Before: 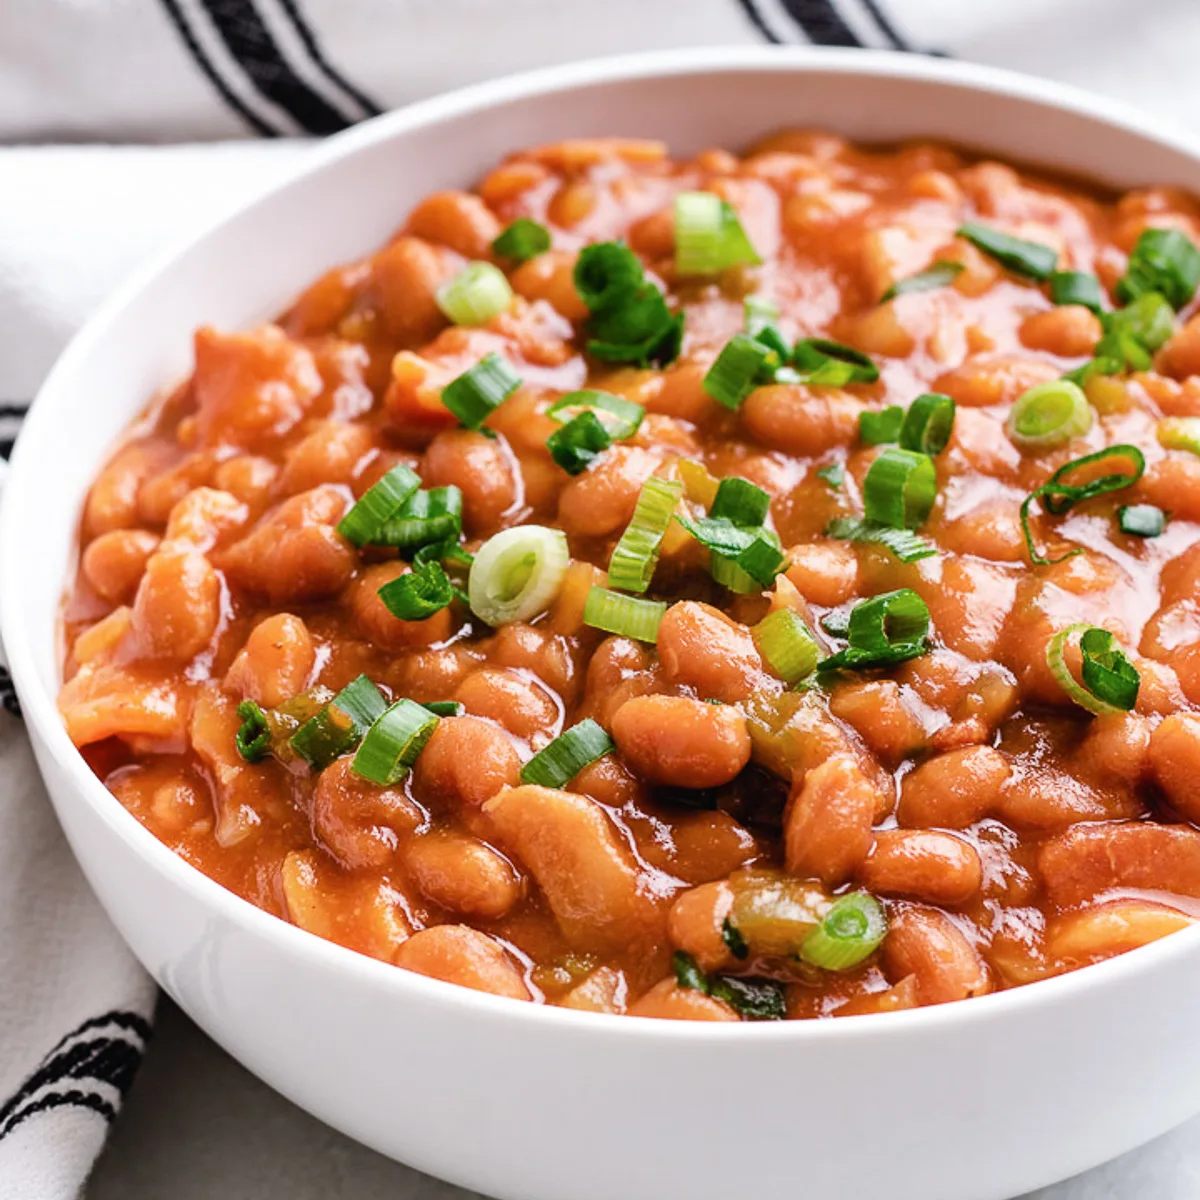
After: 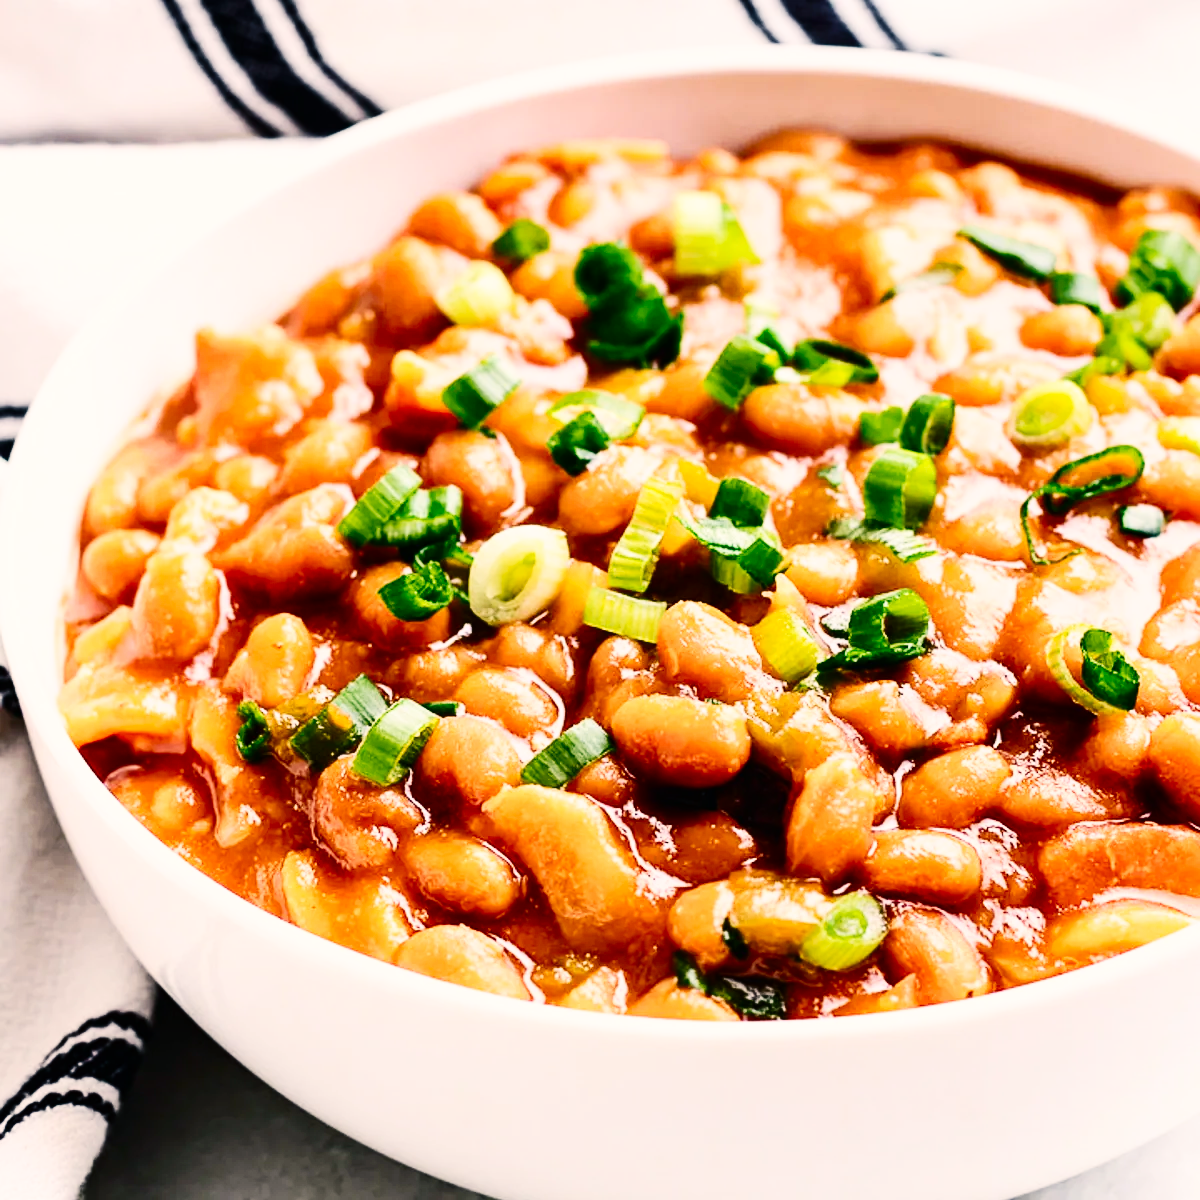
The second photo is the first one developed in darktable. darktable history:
base curve: curves: ch0 [(0, 0) (0.036, 0.025) (0.121, 0.166) (0.206, 0.329) (0.605, 0.79) (1, 1)], preserve colors none
color balance rgb: shadows lift › chroma 5.41%, shadows lift › hue 240°, highlights gain › chroma 3.74%, highlights gain › hue 60°, saturation formula JzAzBz (2021)
contrast brightness saturation: contrast 0.28
